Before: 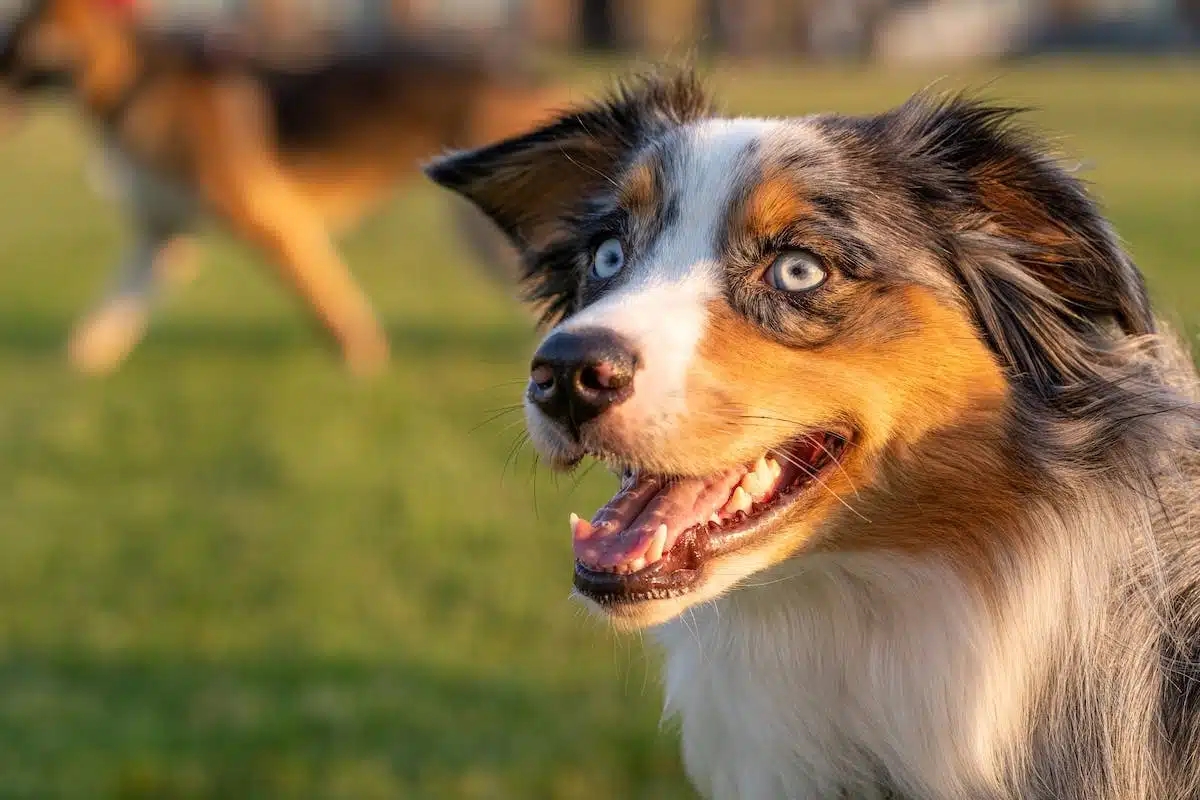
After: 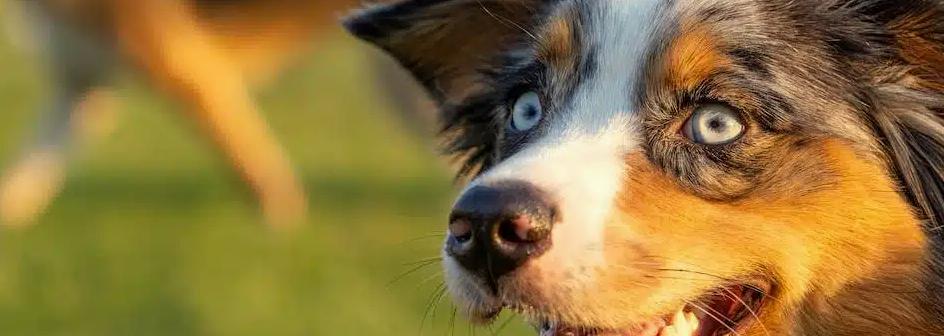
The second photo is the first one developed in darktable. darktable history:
color correction: highlights a* -4.38, highlights b* 7.32
crop: left 6.847%, top 18.486%, right 14.468%, bottom 39.475%
